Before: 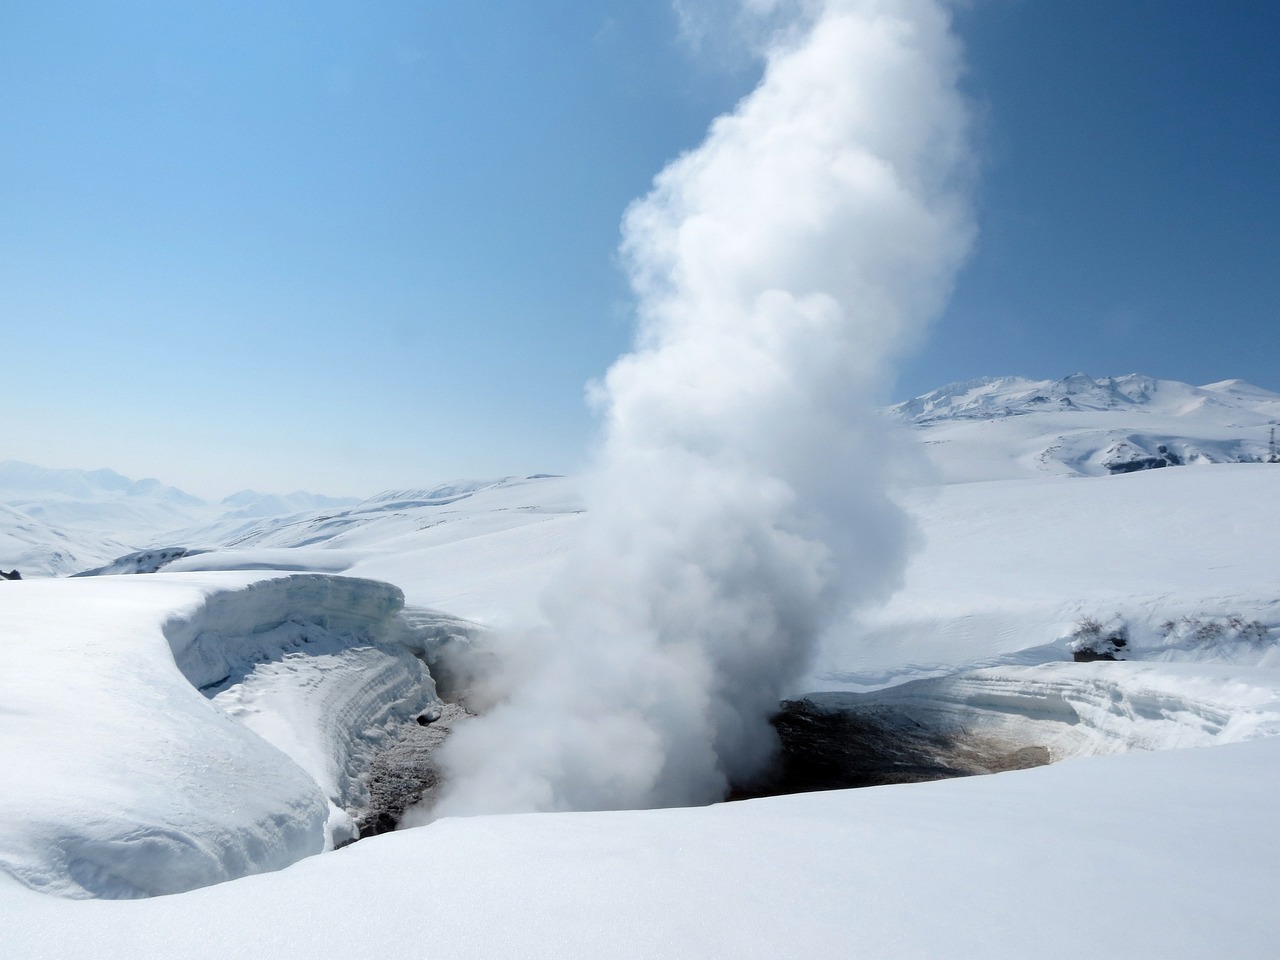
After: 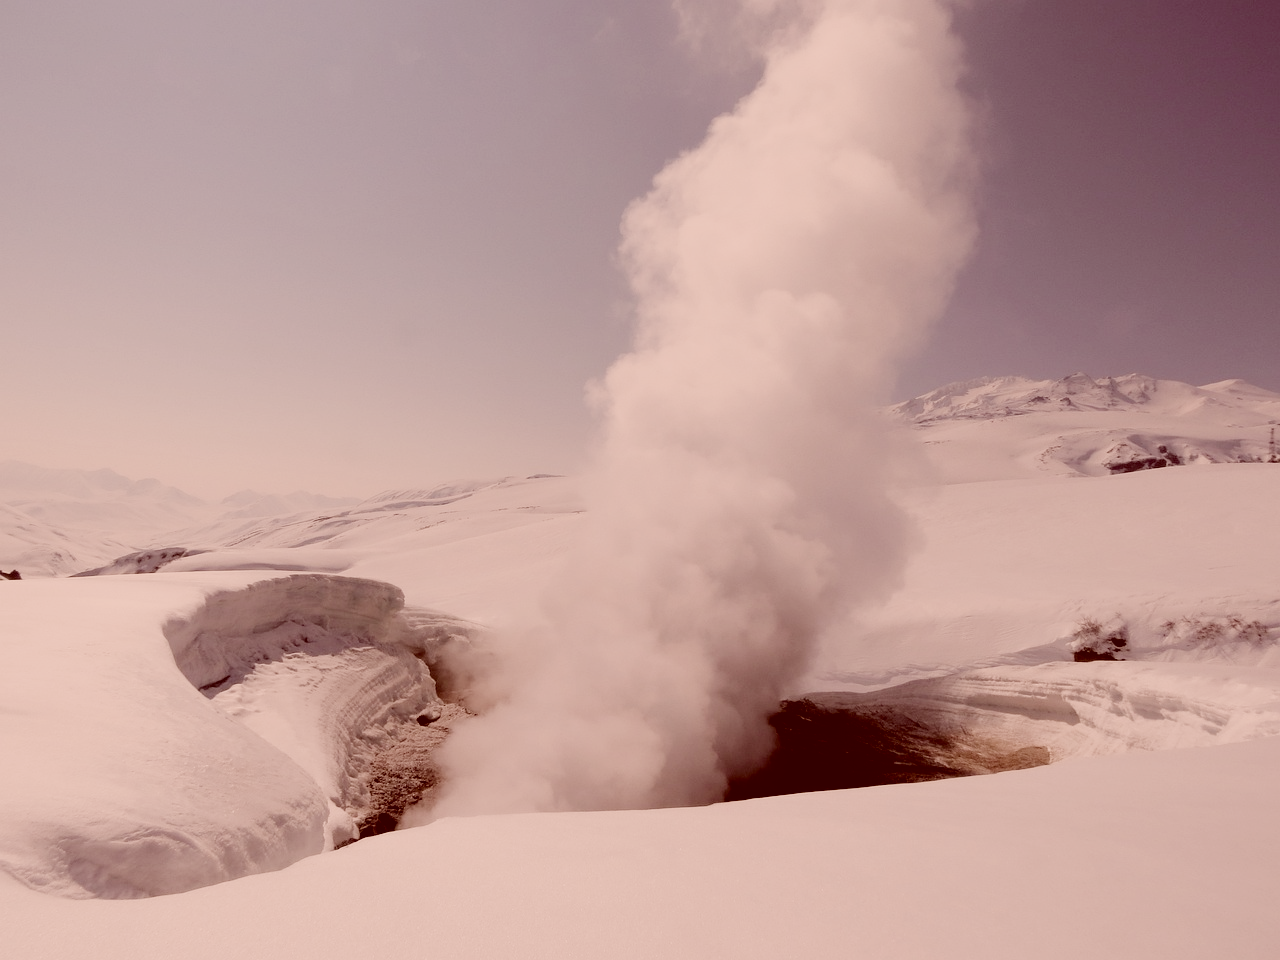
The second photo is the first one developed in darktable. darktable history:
color correction: highlights a* 9.33, highlights b* 9.01, shadows a* 39.43, shadows b* 39.84, saturation 0.818
filmic rgb: black relative exposure -7.65 EV, white relative exposure 4.56 EV, hardness 3.61, add noise in highlights 0.001, preserve chrominance no, color science v3 (2019), use custom middle-gray values true, contrast in highlights soft
